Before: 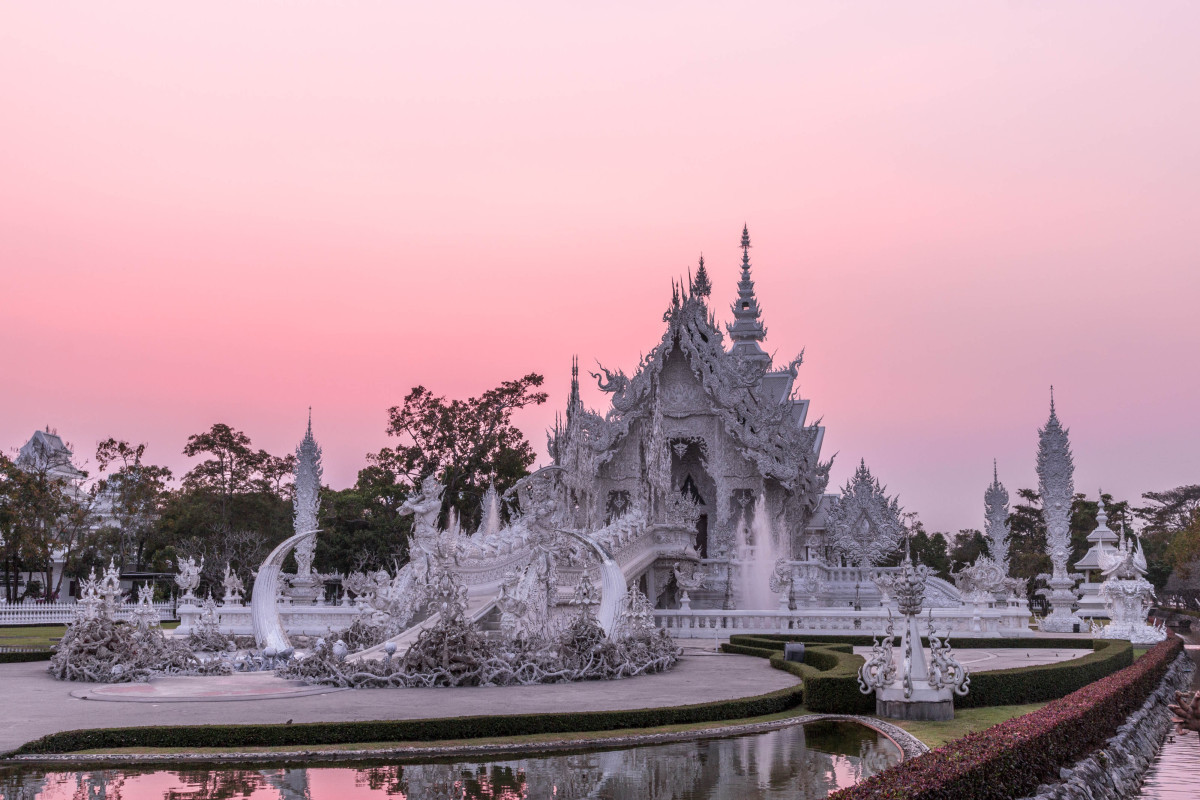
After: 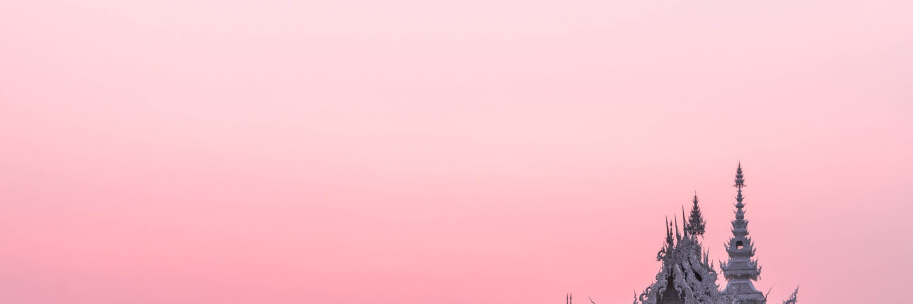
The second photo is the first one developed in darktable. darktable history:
crop: left 0.517%, top 7.633%, right 23.339%, bottom 54.333%
